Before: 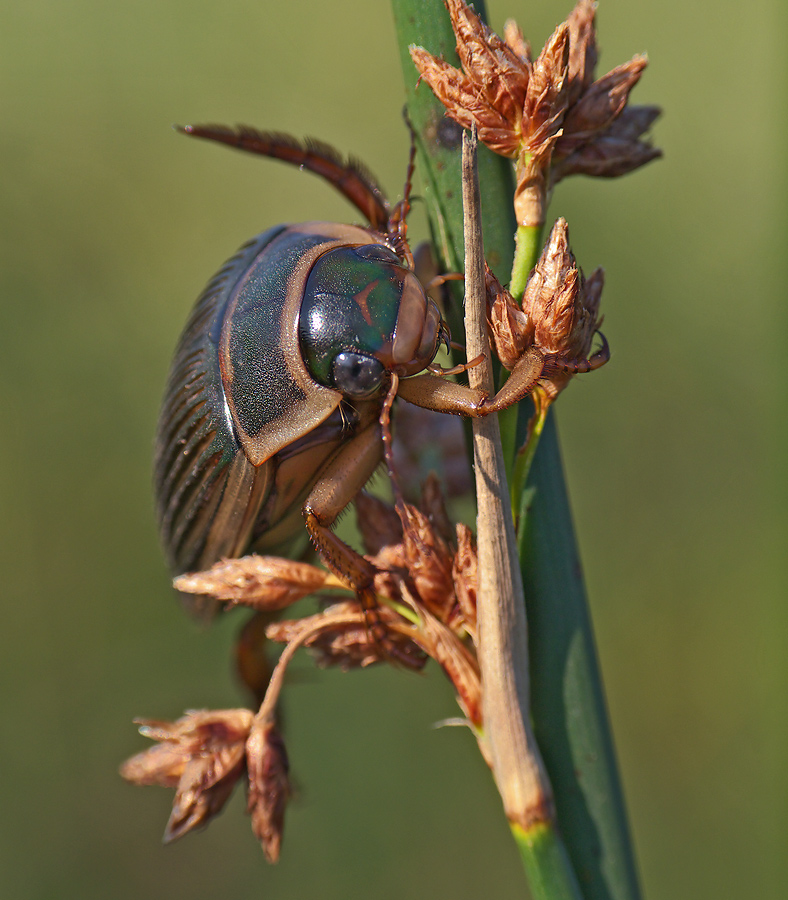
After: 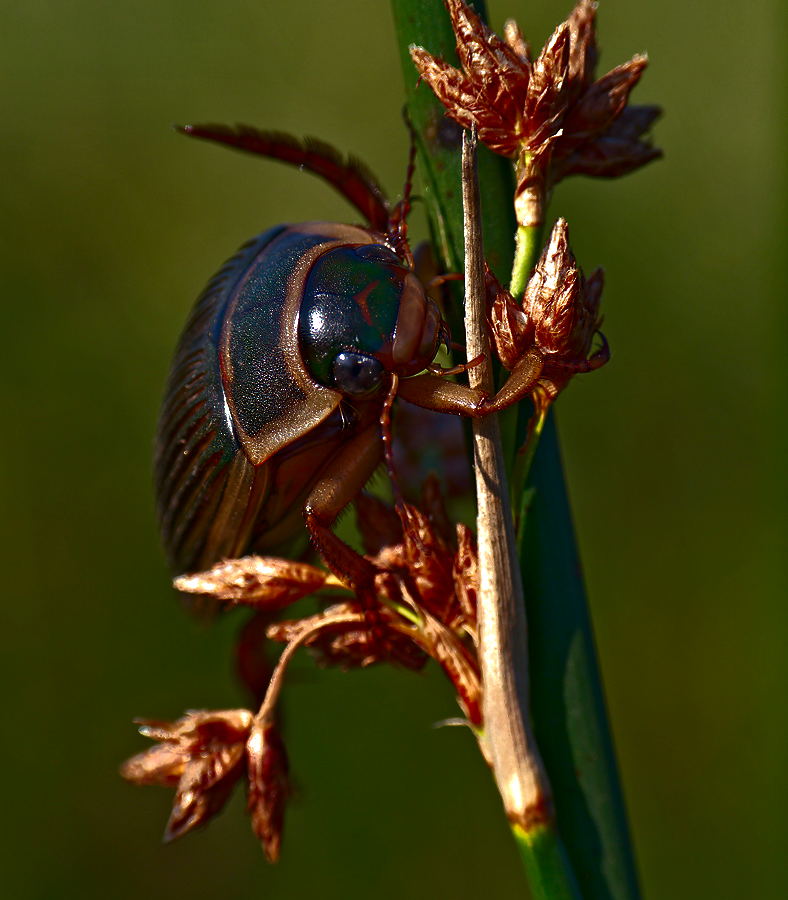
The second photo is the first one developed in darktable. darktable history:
base curve: curves: ch0 [(0, 0) (0.826, 0.587) (1, 1)]
exposure: exposure 0.657 EV, compensate highlight preservation false
shadows and highlights: radius 264.75, soften with gaussian
contrast brightness saturation: brightness -0.52
